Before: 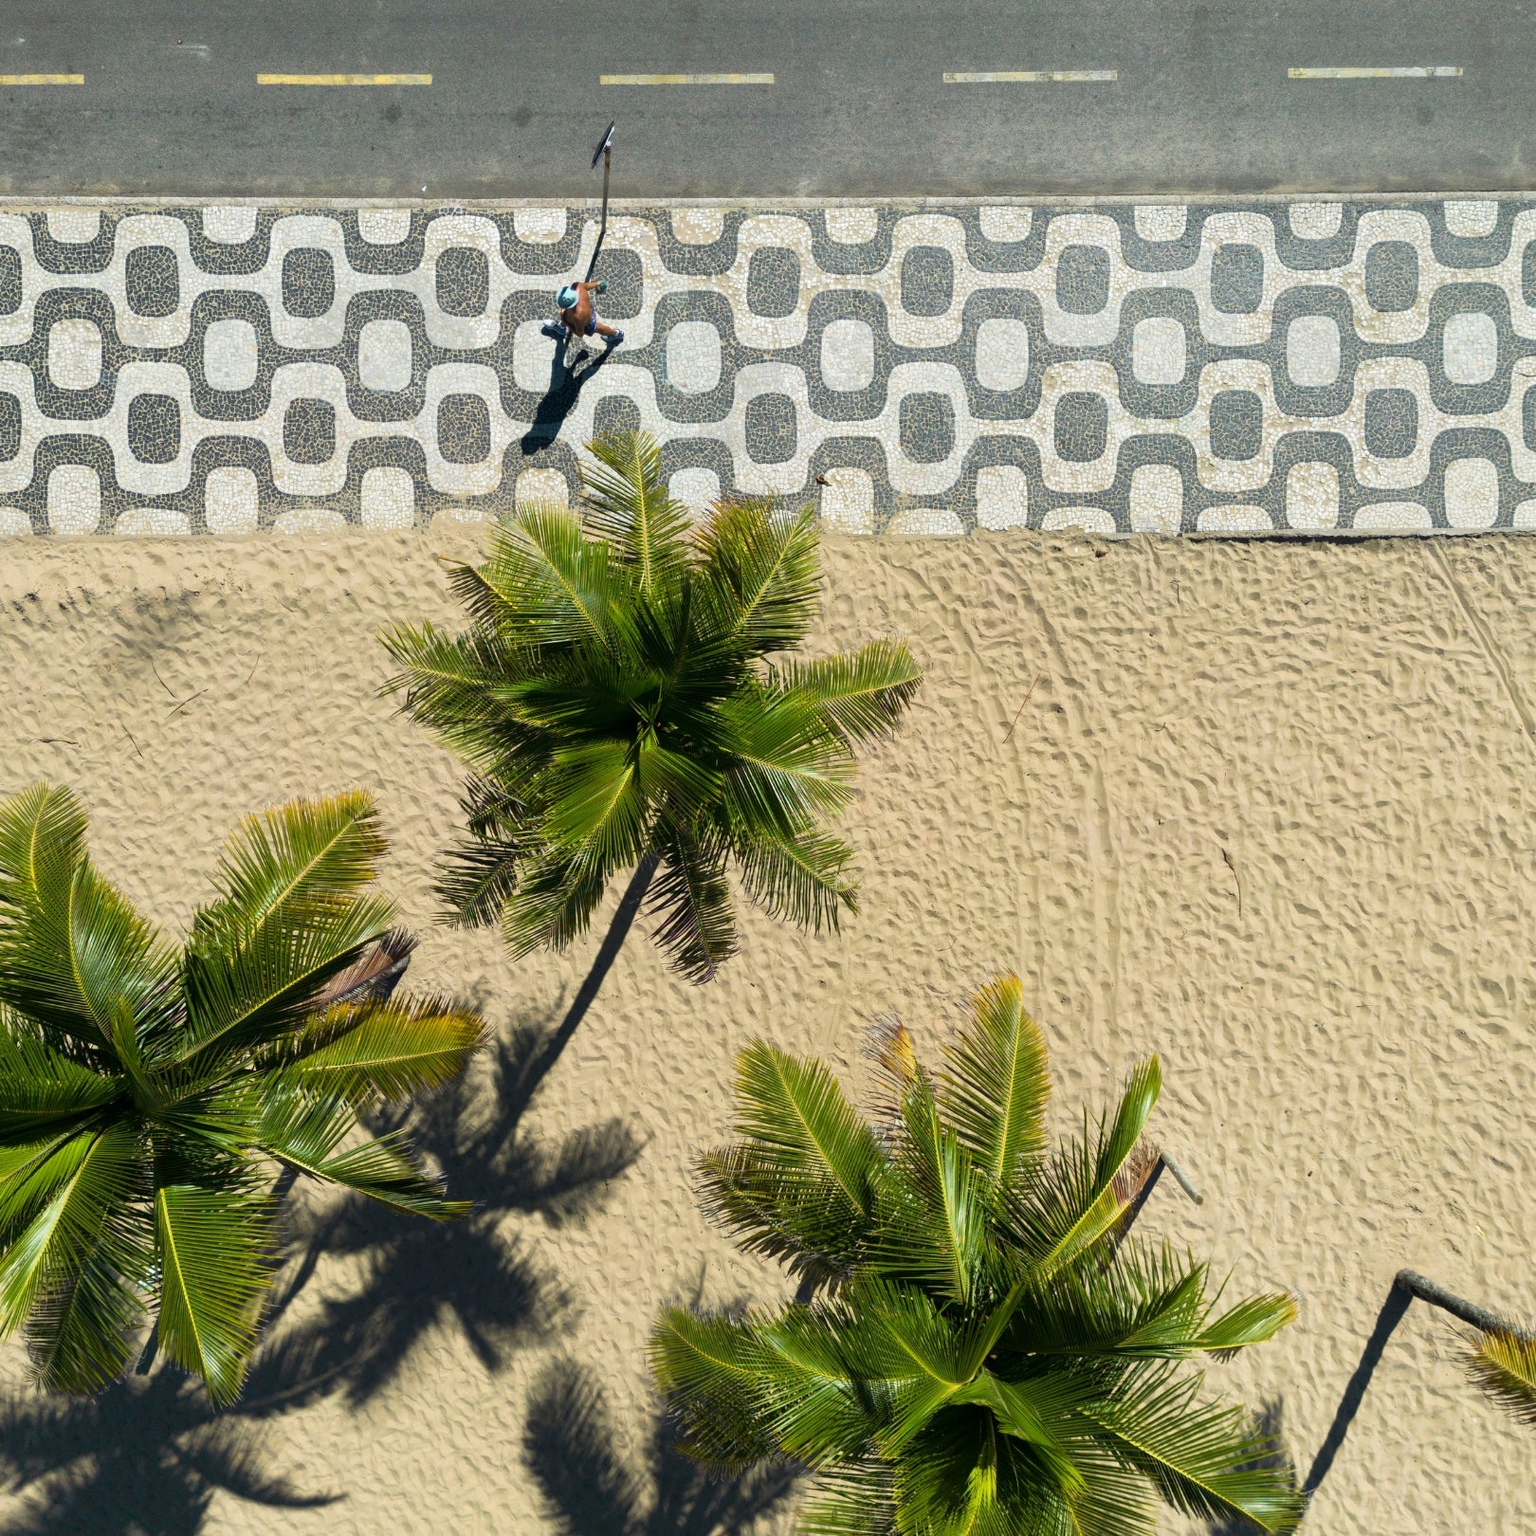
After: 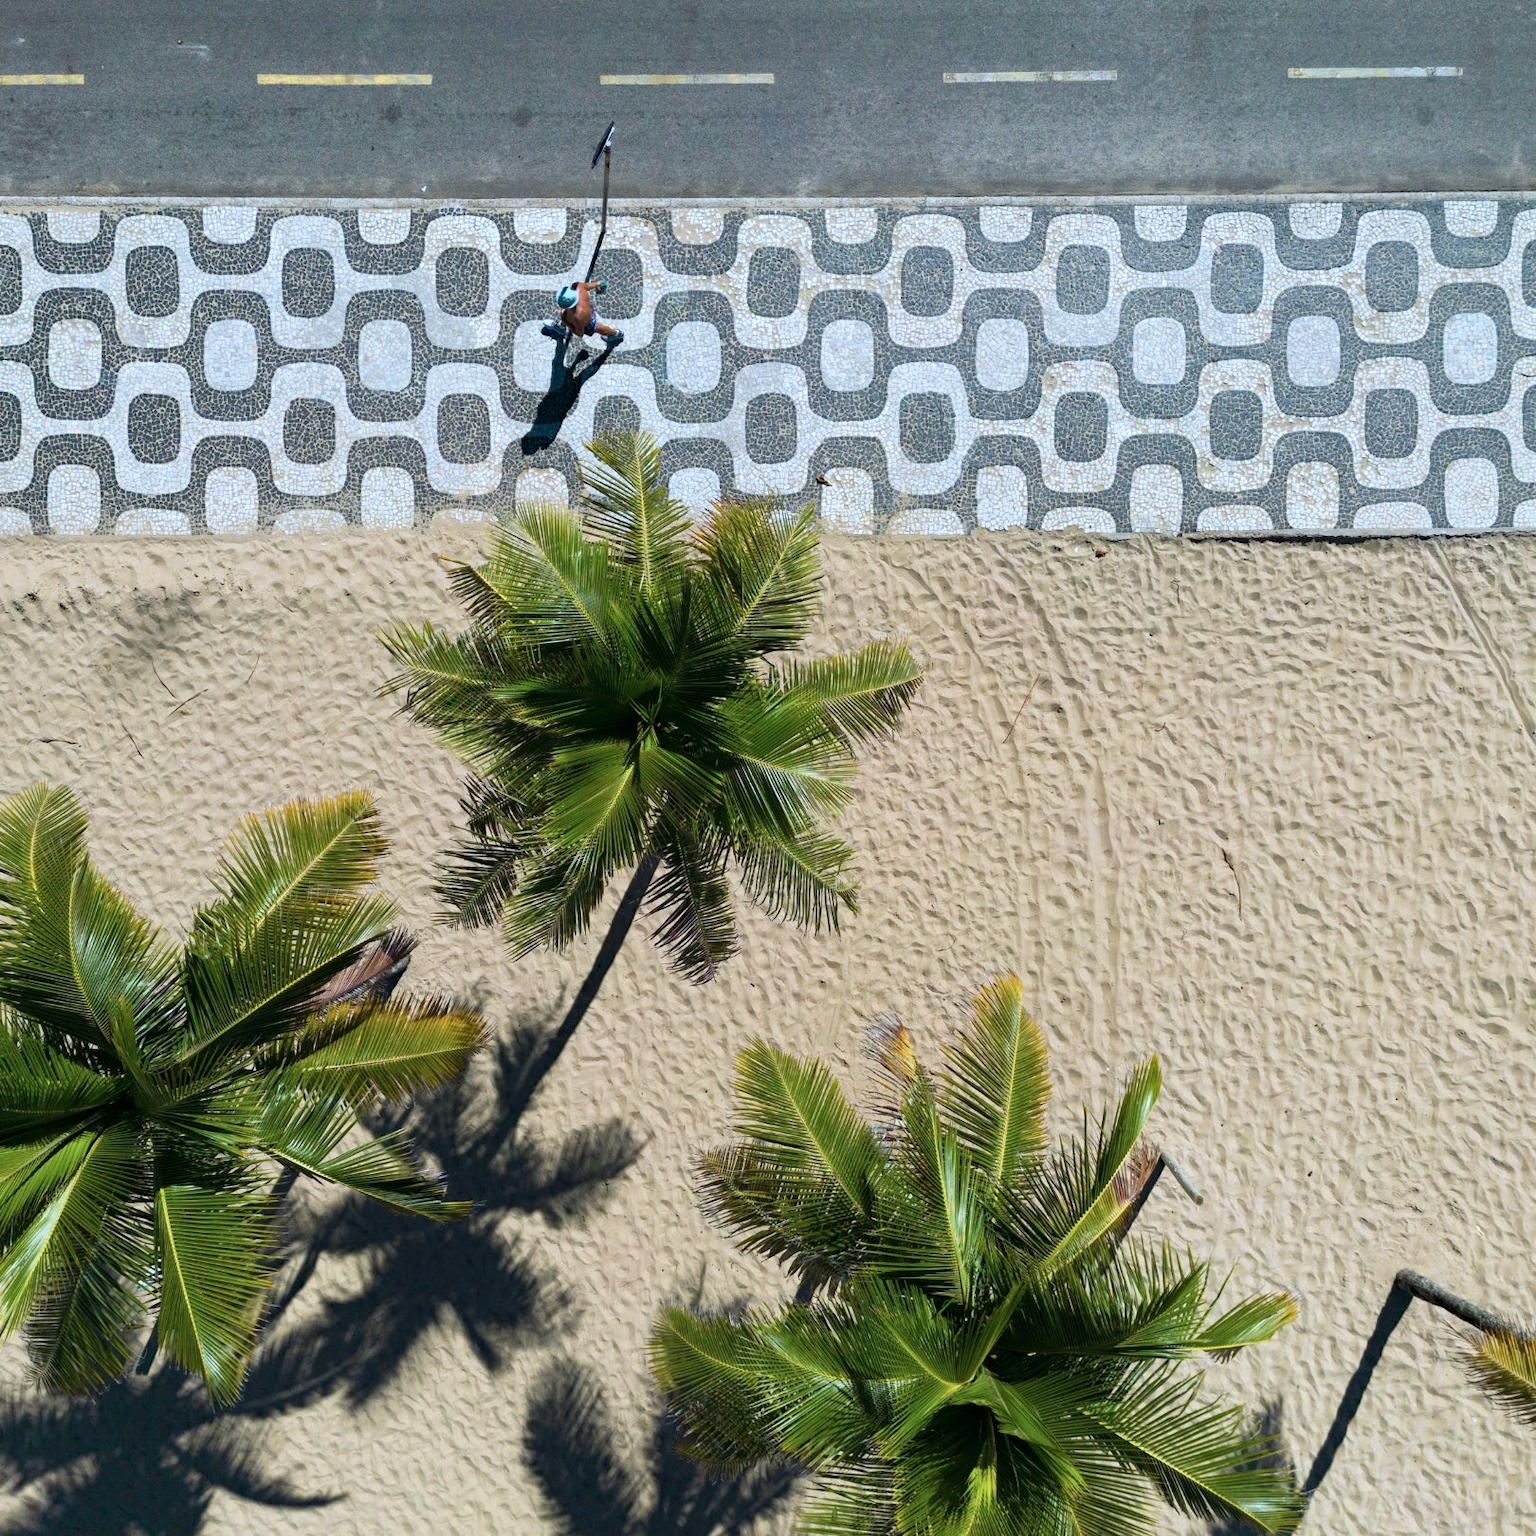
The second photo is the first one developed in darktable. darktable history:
haze removal: compatibility mode true
color correction: highlights a* -2.01, highlights b* -18.15
